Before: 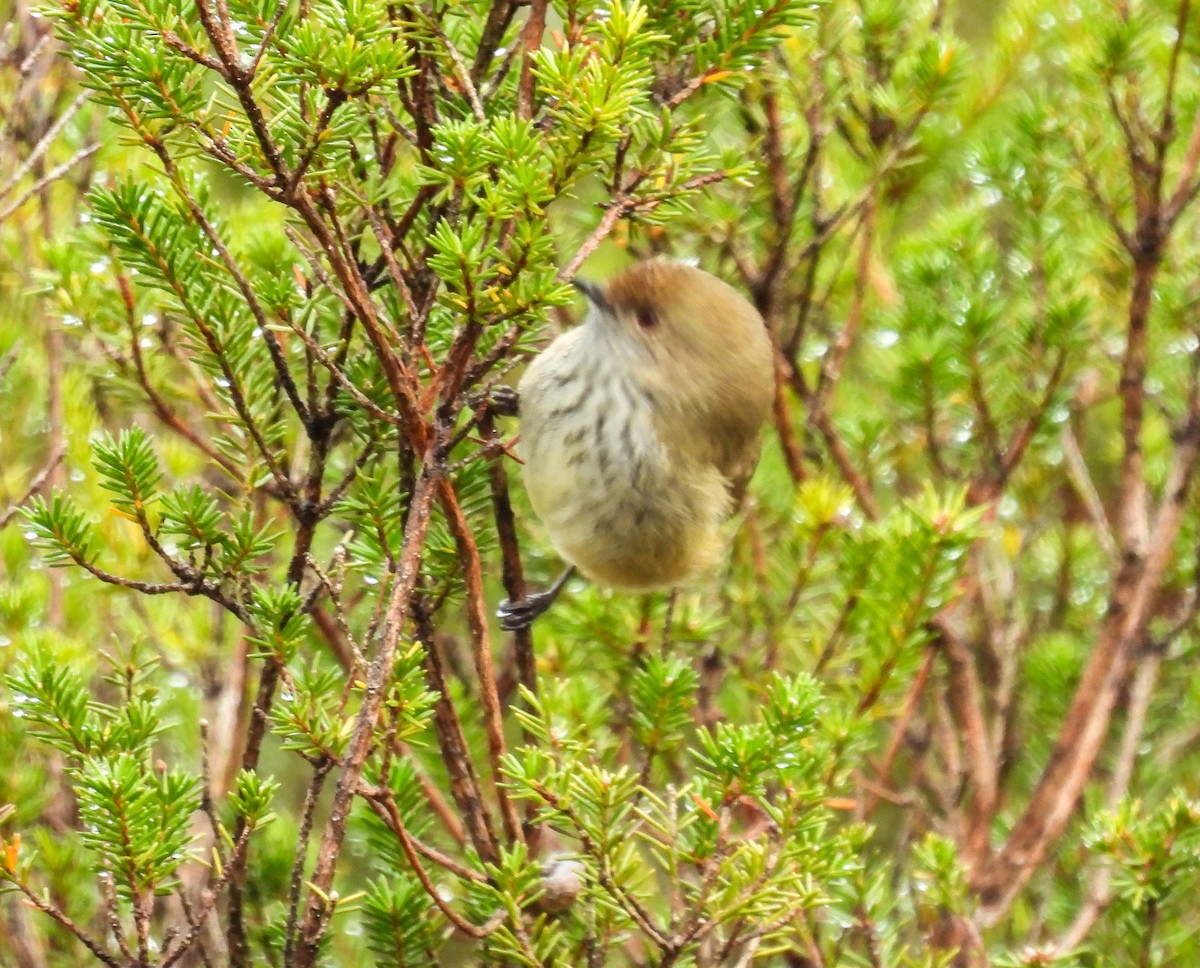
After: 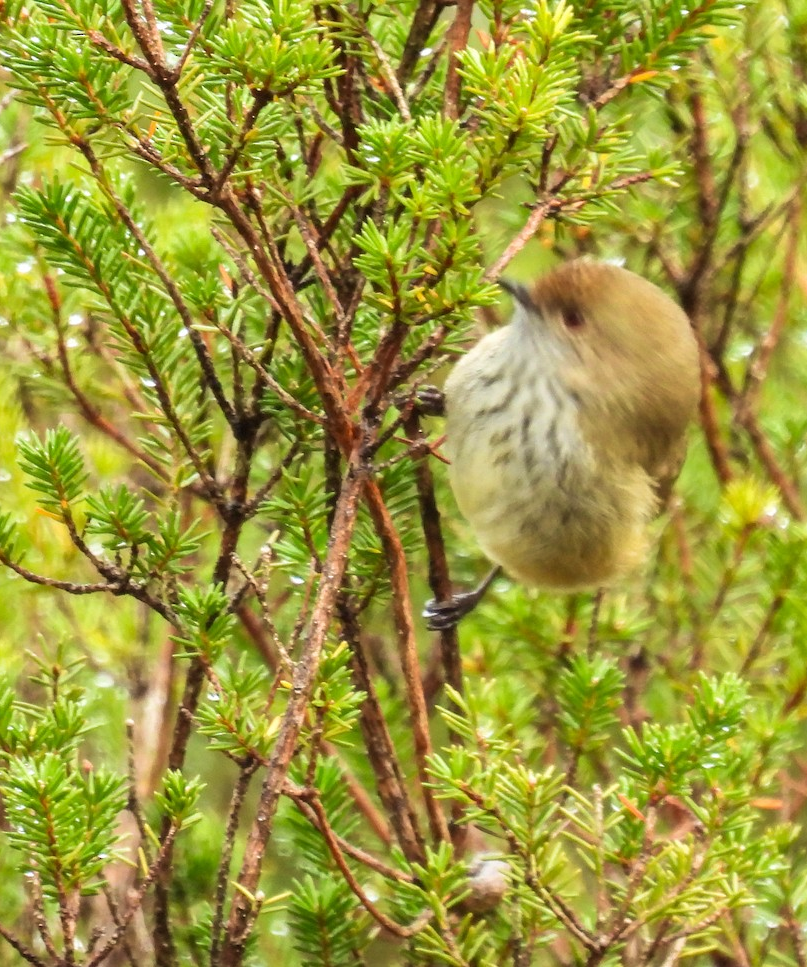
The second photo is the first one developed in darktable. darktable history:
velvia: on, module defaults
crop and rotate: left 6.234%, right 26.467%
